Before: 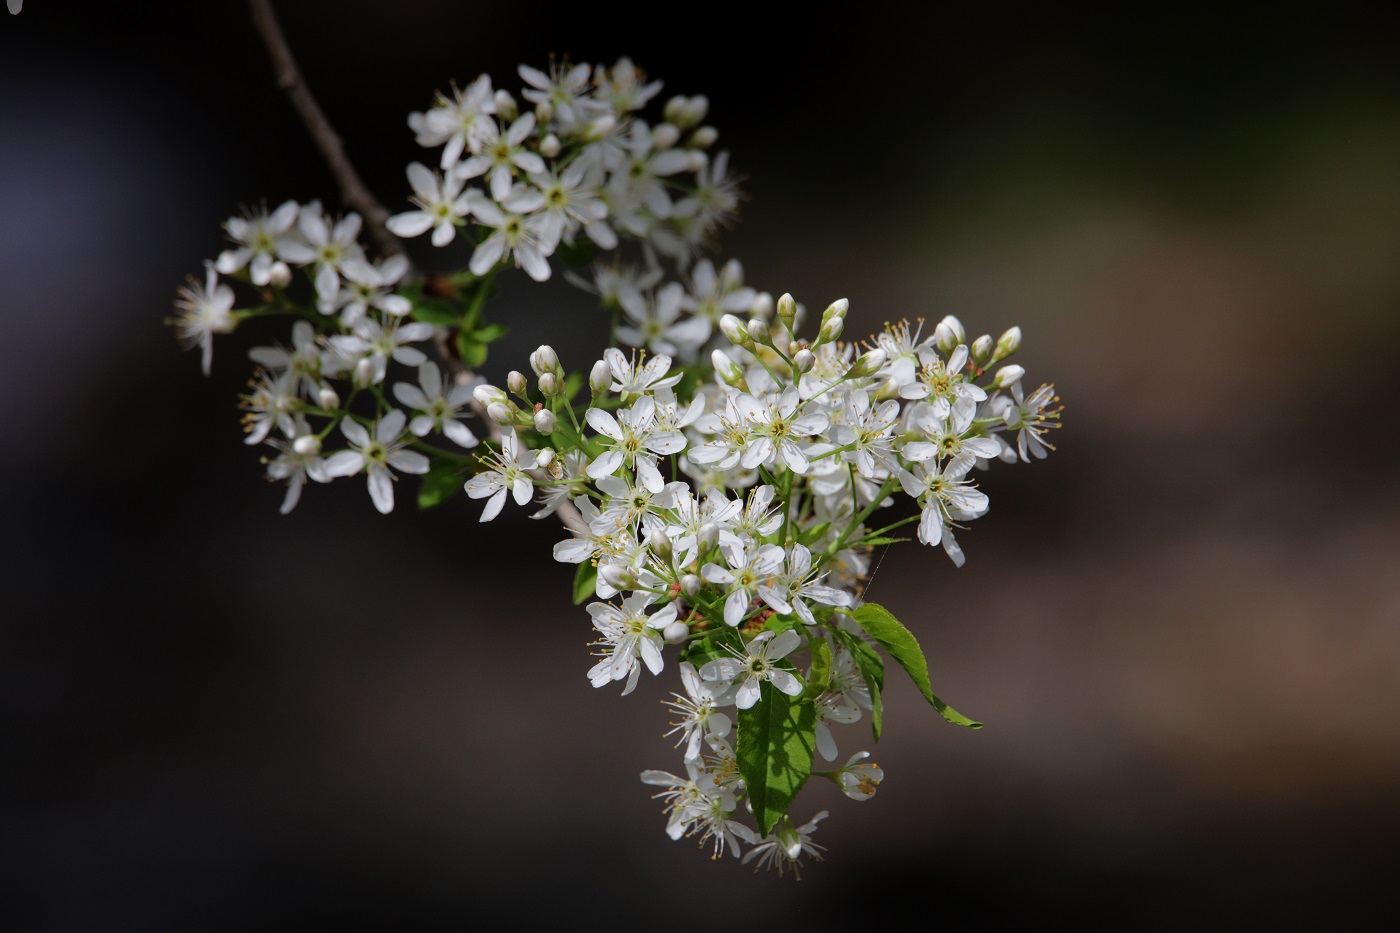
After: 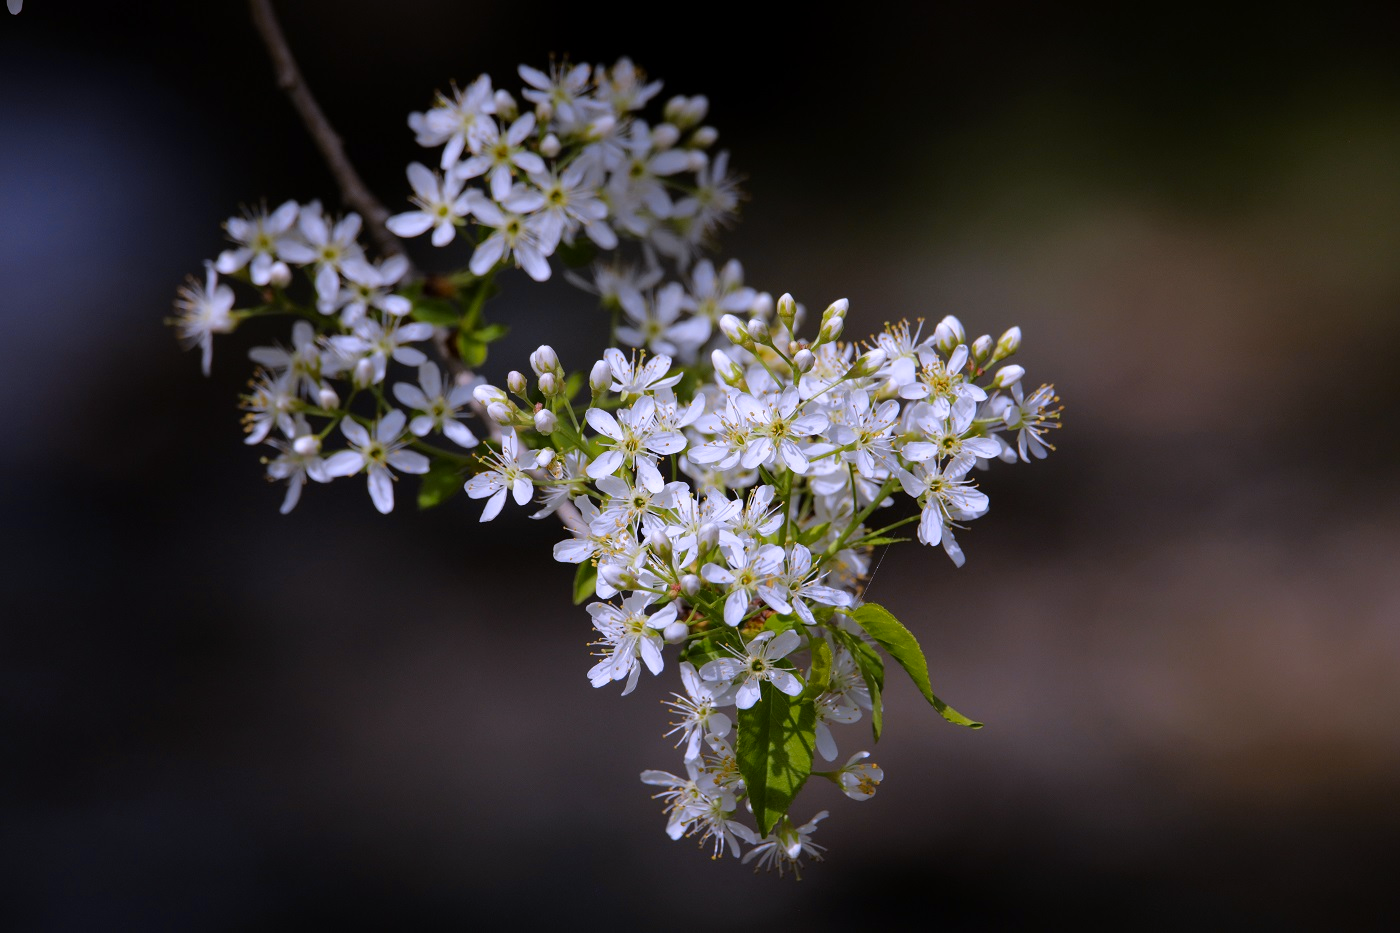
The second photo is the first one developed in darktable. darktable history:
white balance: red 1.042, blue 1.17
color contrast: green-magenta contrast 0.85, blue-yellow contrast 1.25, unbound 0
